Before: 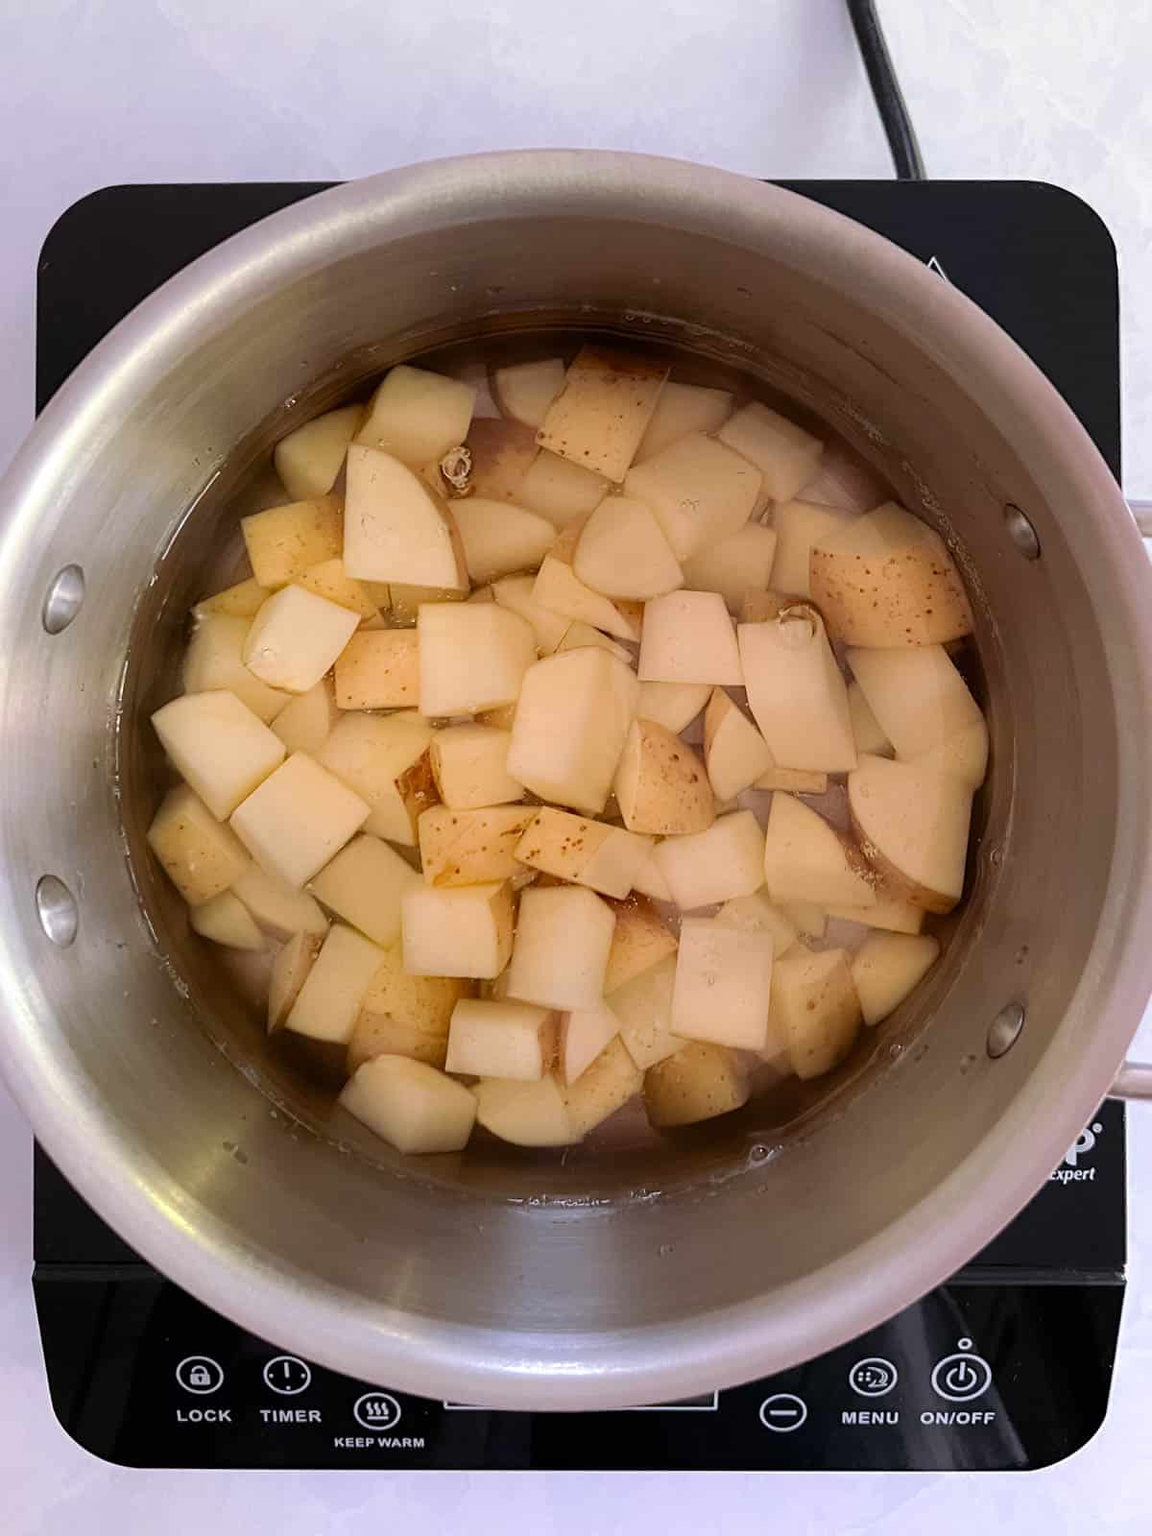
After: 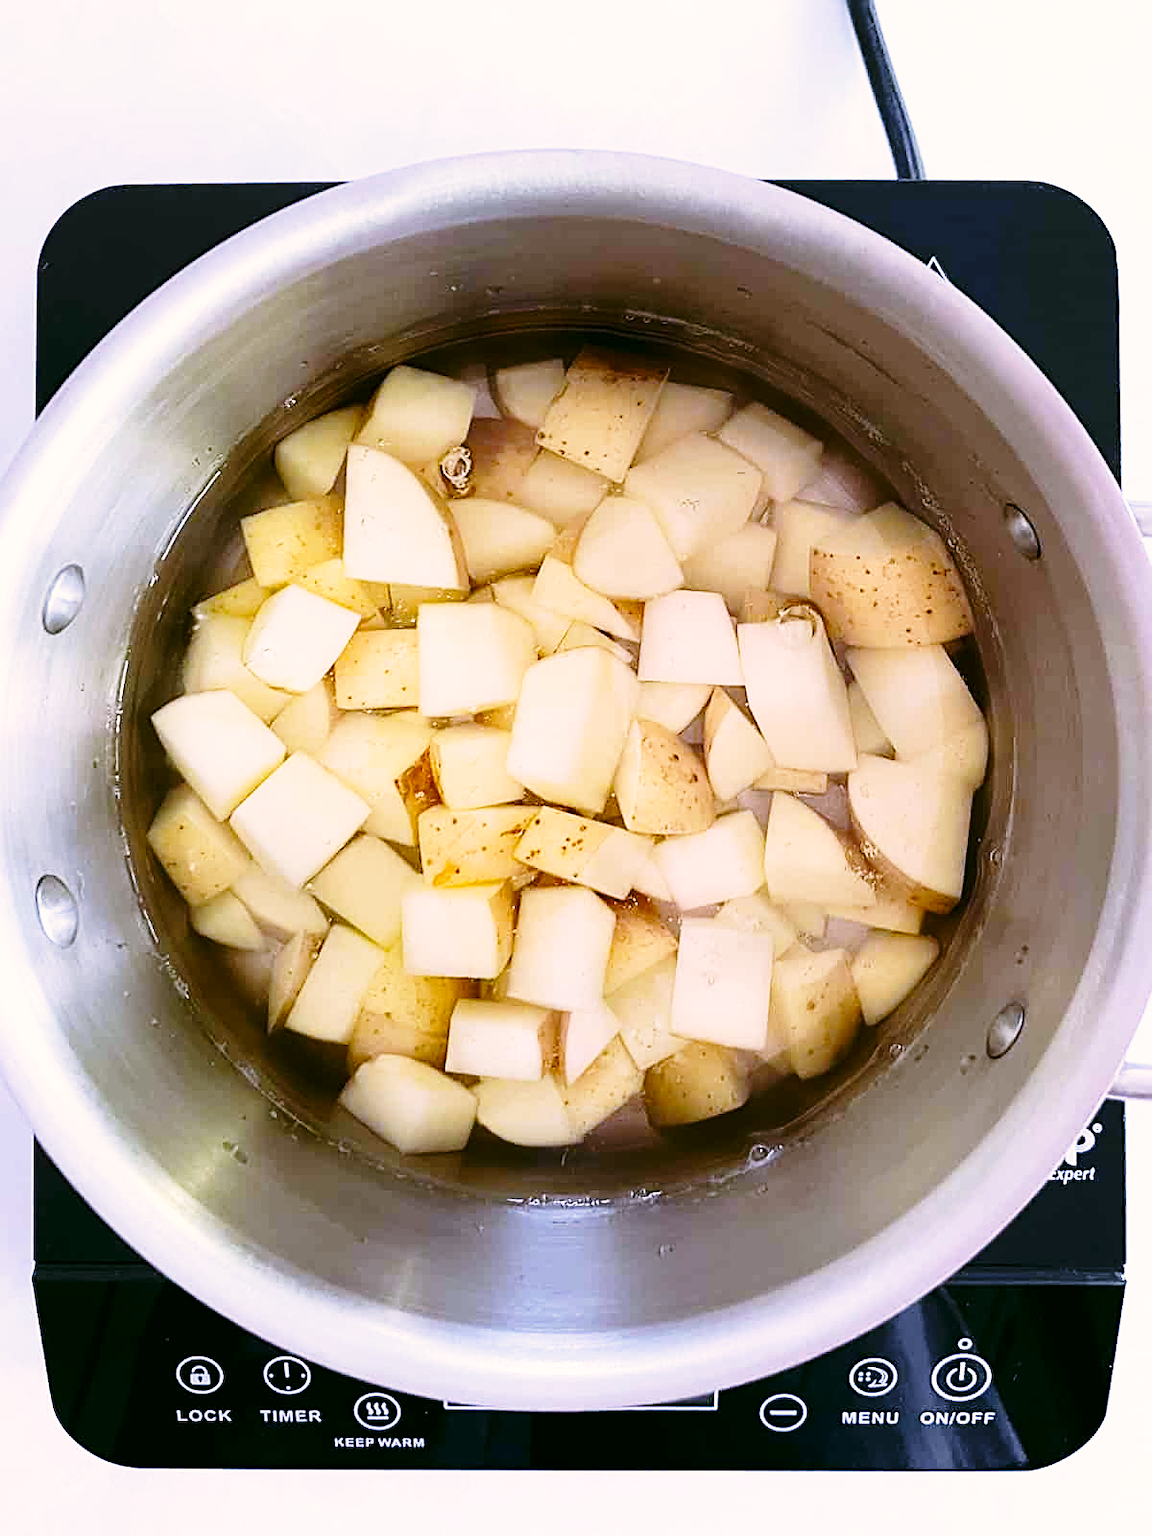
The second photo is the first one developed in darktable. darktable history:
color correction: highlights a* 4.02, highlights b* 4.98, shadows a* -7.55, shadows b* 4.98
sharpen: on, module defaults
white balance: red 0.871, blue 1.249
base curve: curves: ch0 [(0, 0) (0.026, 0.03) (0.109, 0.232) (0.351, 0.748) (0.669, 0.968) (1, 1)], preserve colors none
